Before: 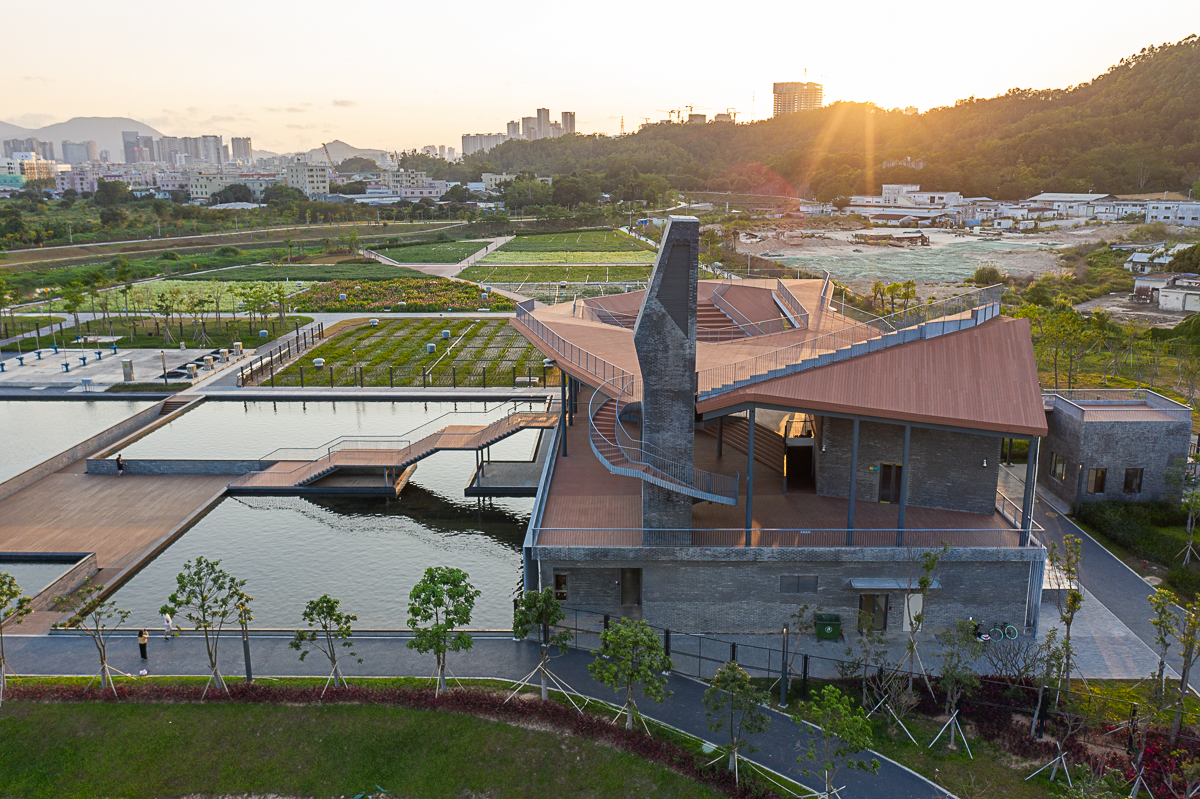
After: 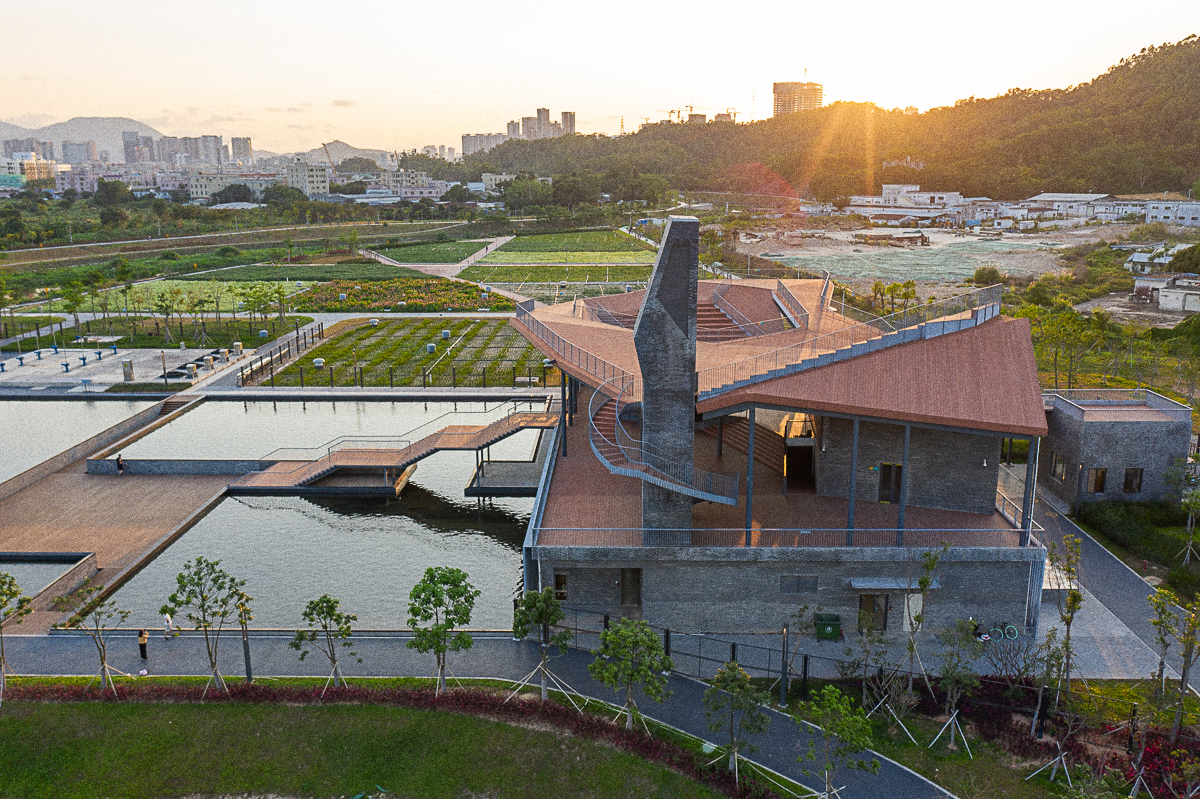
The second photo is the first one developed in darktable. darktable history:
color zones: curves: ch1 [(0, 0.525) (0.143, 0.556) (0.286, 0.52) (0.429, 0.5) (0.571, 0.5) (0.714, 0.5) (0.857, 0.503) (1, 0.525)]
grain: coarseness 0.09 ISO, strength 40%
